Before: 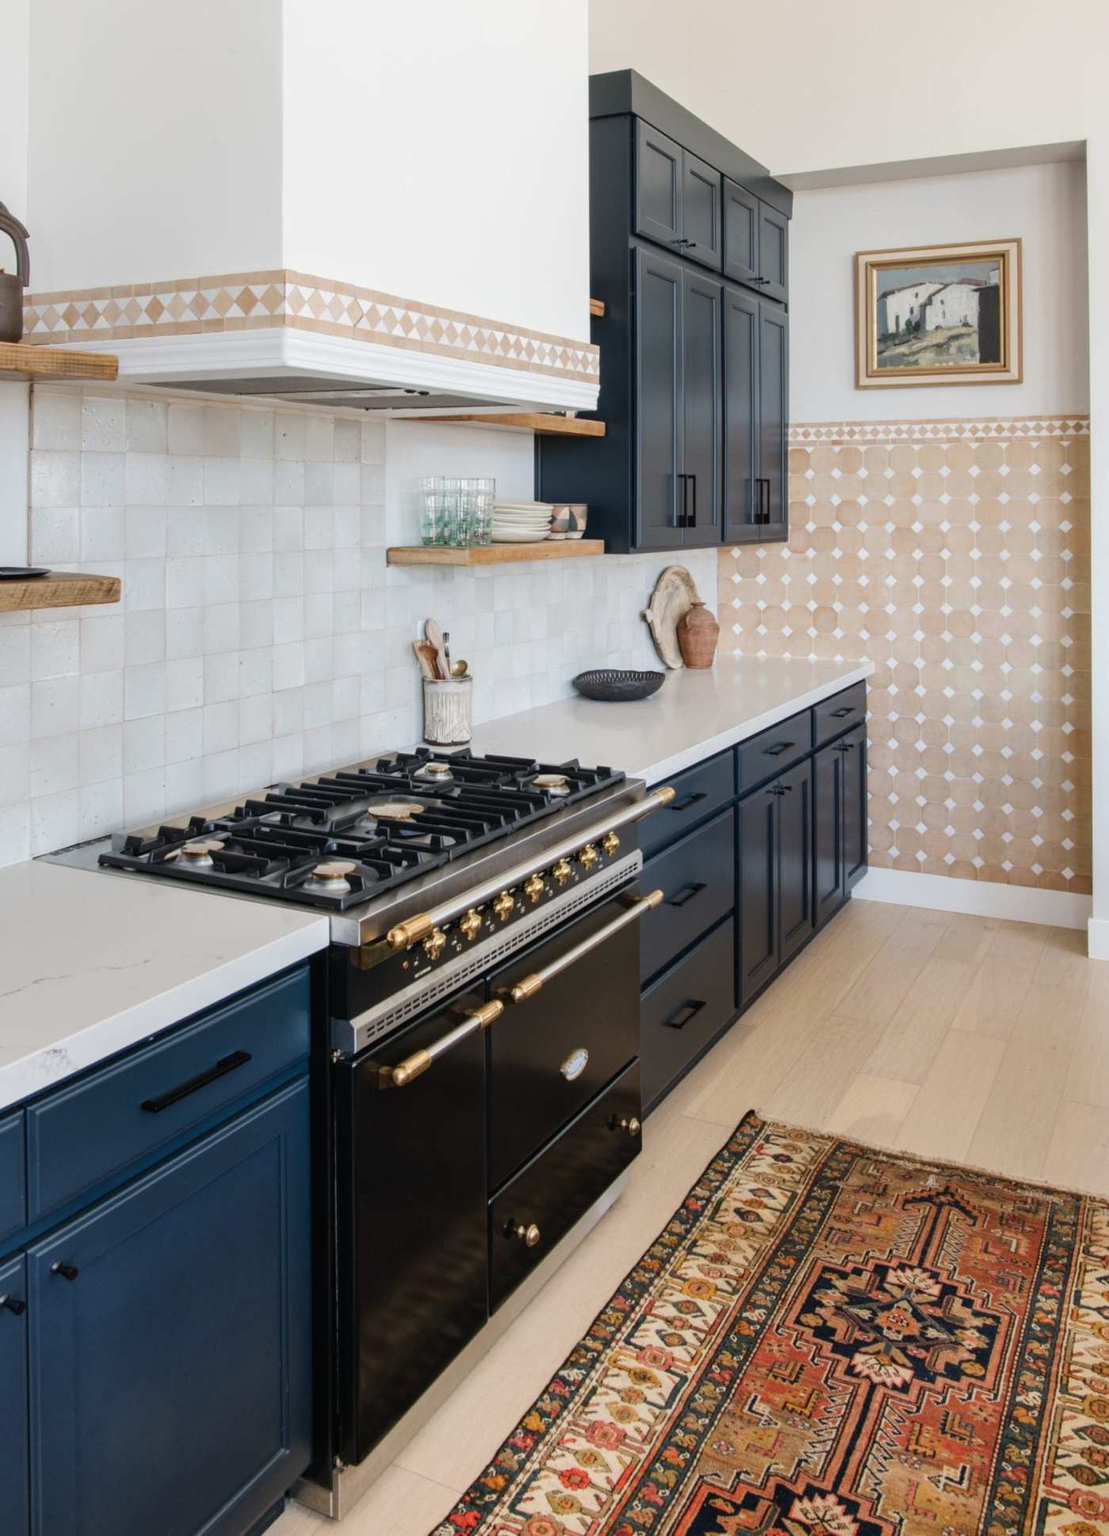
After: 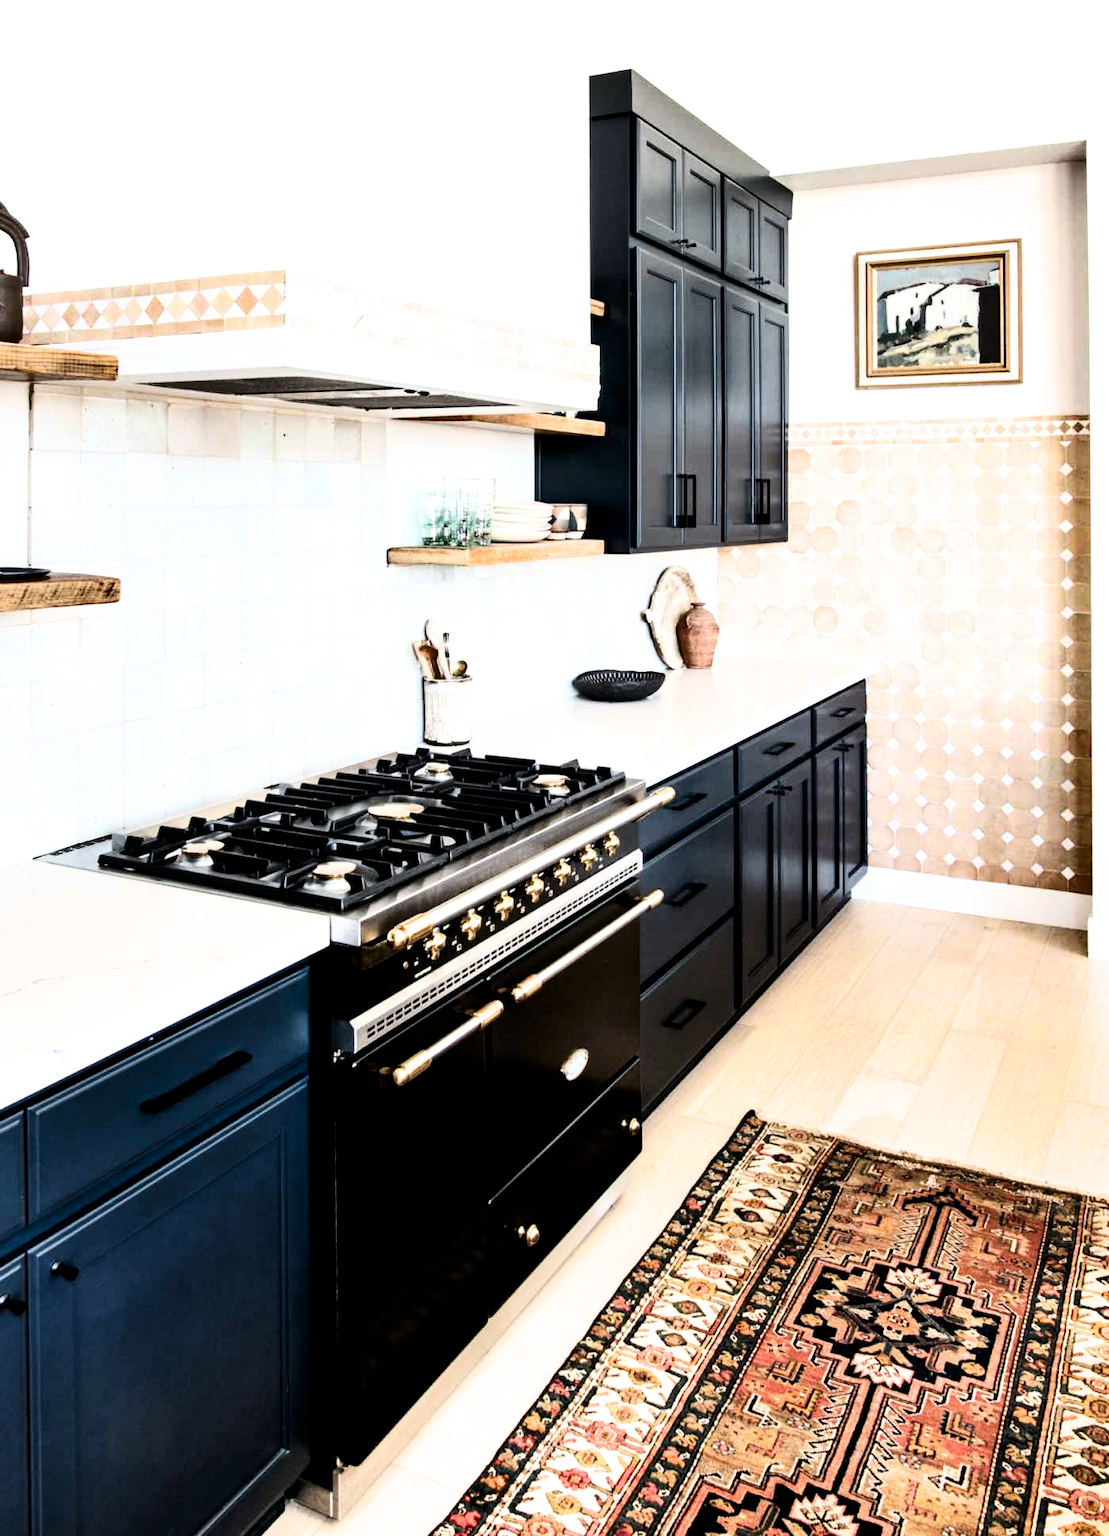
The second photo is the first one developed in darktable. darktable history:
contrast brightness saturation: contrast 0.271
filmic rgb: black relative exposure -3.64 EV, white relative exposure 2.44 EV, threshold 3 EV, hardness 3.28, color science v6 (2022), enable highlight reconstruction true
shadows and highlights: shadows 22.12, highlights -48.67, soften with gaussian
exposure: black level correction 0, exposure 0.702 EV, compensate exposure bias true, compensate highlight preservation false
levels: mode automatic, white 99.94%, levels [0, 0.352, 0.703]
